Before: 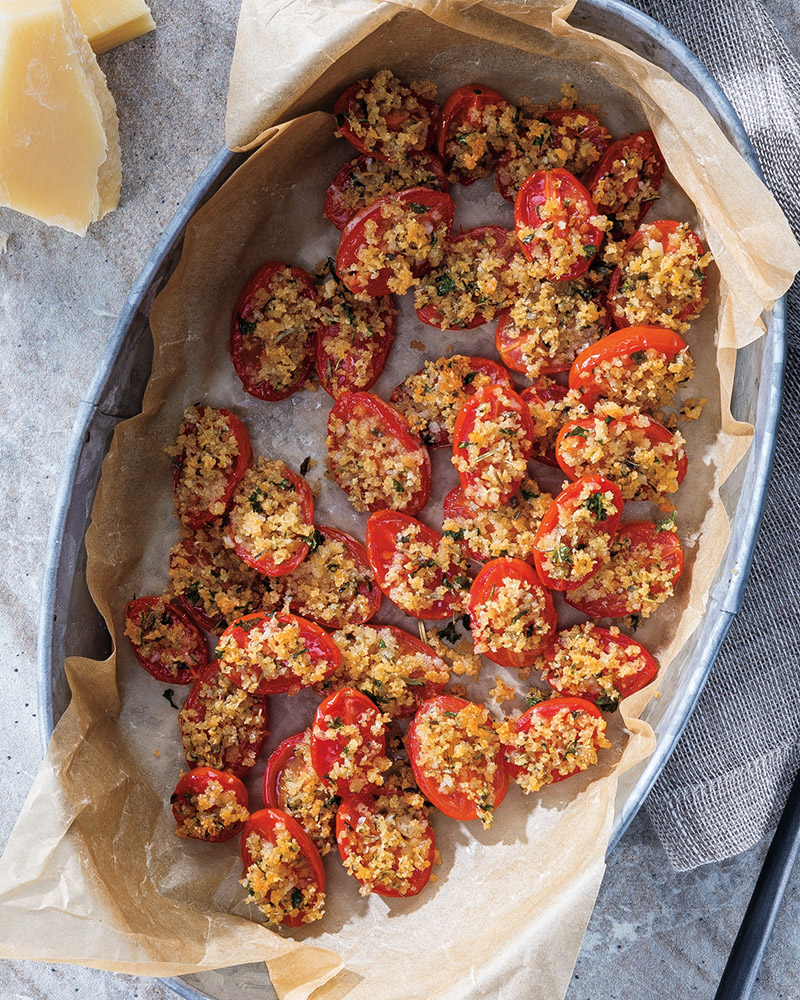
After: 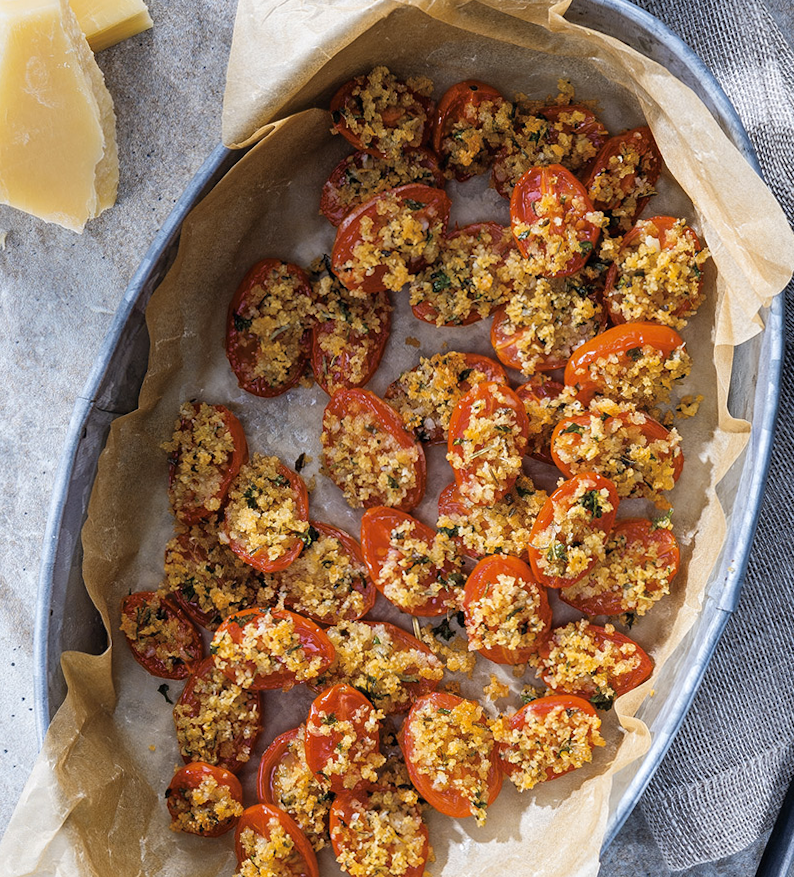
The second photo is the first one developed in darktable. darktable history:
rotate and perspective: rotation 0.192°, lens shift (horizontal) -0.015, crop left 0.005, crop right 0.996, crop top 0.006, crop bottom 0.99
crop and rotate: top 0%, bottom 11.49%
color contrast: green-magenta contrast 0.8, blue-yellow contrast 1.1, unbound 0
tone equalizer: on, module defaults
